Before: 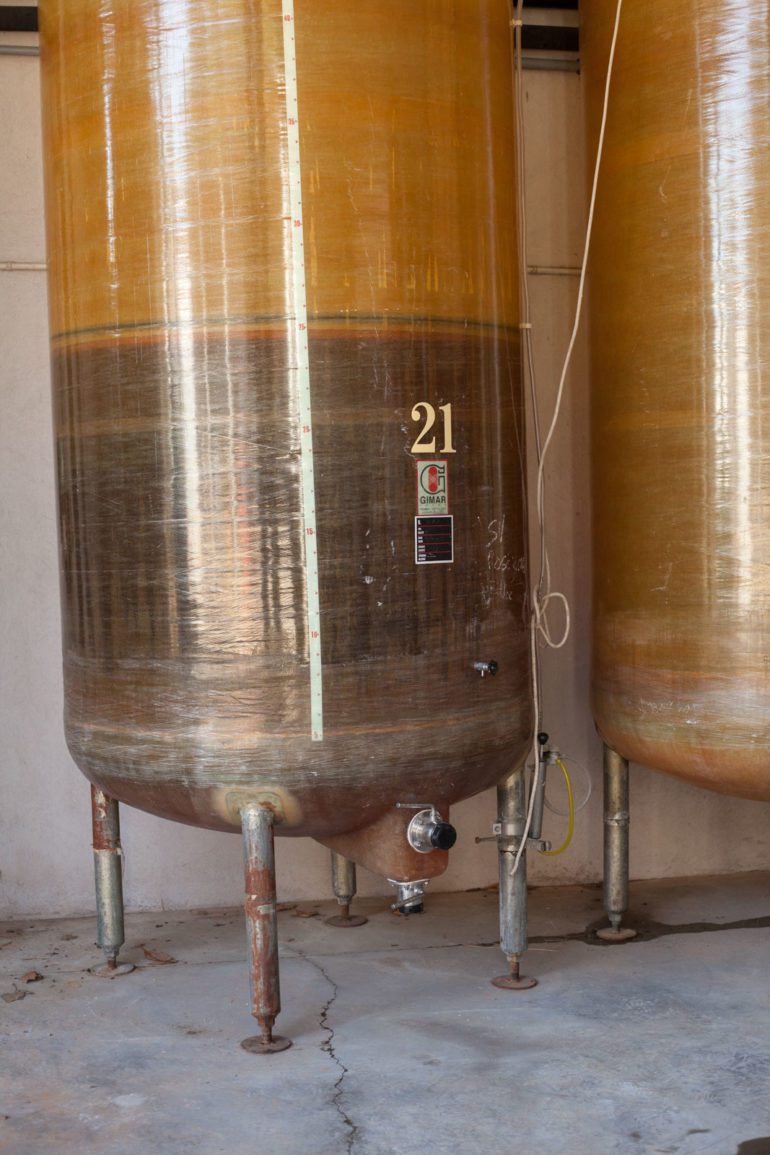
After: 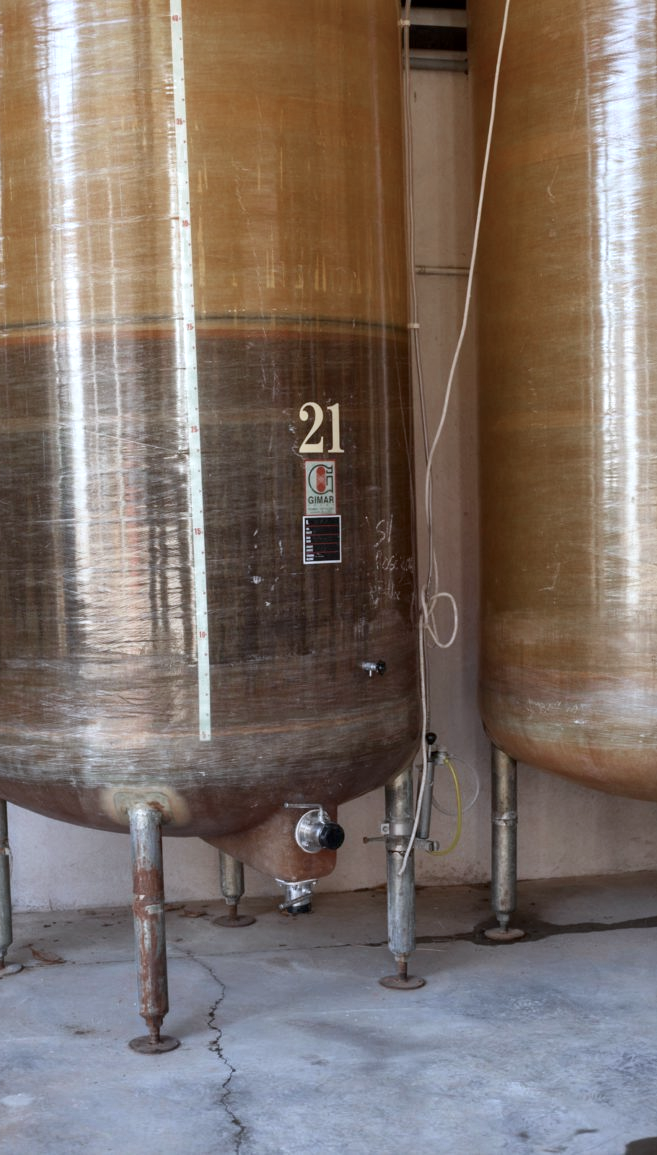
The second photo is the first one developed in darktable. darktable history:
crop and rotate: left 14.584%
local contrast: mode bilateral grid, contrast 20, coarseness 50, detail 120%, midtone range 0.2
color zones: curves: ch0 [(0, 0.5) (0.125, 0.4) (0.25, 0.5) (0.375, 0.4) (0.5, 0.4) (0.625, 0.6) (0.75, 0.6) (0.875, 0.5)]; ch1 [(0, 0.35) (0.125, 0.45) (0.25, 0.35) (0.375, 0.35) (0.5, 0.35) (0.625, 0.35) (0.75, 0.45) (0.875, 0.35)]; ch2 [(0, 0.6) (0.125, 0.5) (0.25, 0.5) (0.375, 0.6) (0.5, 0.6) (0.625, 0.5) (0.75, 0.5) (0.875, 0.5)]
color calibration: illuminant as shot in camera, x 0.369, y 0.376, temperature 4328.46 K, gamut compression 3
tone equalizer: on, module defaults
